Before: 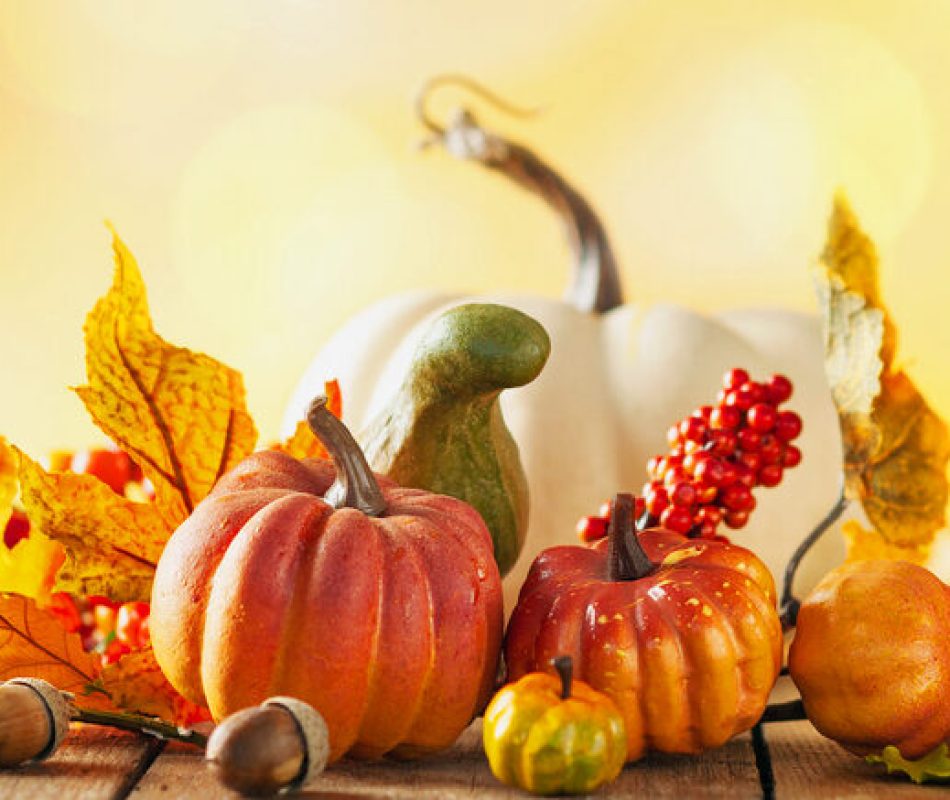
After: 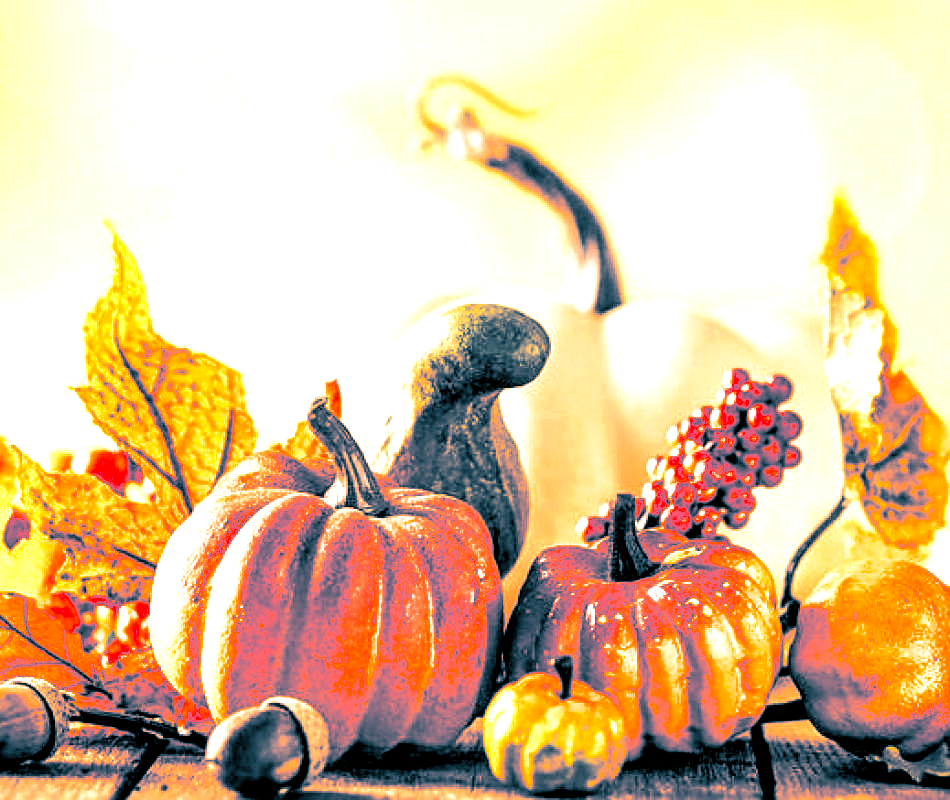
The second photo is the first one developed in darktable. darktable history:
sharpen: on, module defaults
tone equalizer: -8 EV -0.417 EV, -7 EV -0.389 EV, -6 EV -0.333 EV, -5 EV -0.222 EV, -3 EV 0.222 EV, -2 EV 0.333 EV, -1 EV 0.389 EV, +0 EV 0.417 EV, edges refinement/feathering 500, mask exposure compensation -1.57 EV, preserve details no
split-toning: shadows › hue 212.4°, balance -70
color balance rgb: shadows lift › luminance -5%, shadows lift › chroma 1.1%, shadows lift › hue 219°, power › luminance 10%, power › chroma 2.83%, power › hue 60°, highlights gain › chroma 4.52%, highlights gain › hue 33.33°, saturation formula JzAzBz (2021)
contrast brightness saturation: contrast 0.22
local contrast: highlights 60%, shadows 60%, detail 160%
exposure: black level correction 0.001, exposure 0.5 EV, compensate exposure bias true, compensate highlight preservation false
tone curve: curves: ch0 [(0, 0) (0.126, 0.061) (0.362, 0.382) (0.498, 0.498) (0.706, 0.712) (1, 1)]; ch1 [(0, 0) (0.5, 0.522) (0.55, 0.586) (1, 1)]; ch2 [(0, 0) (0.44, 0.424) (0.5, 0.482) (0.537, 0.538) (1, 1)], color space Lab, independent channels, preserve colors none
